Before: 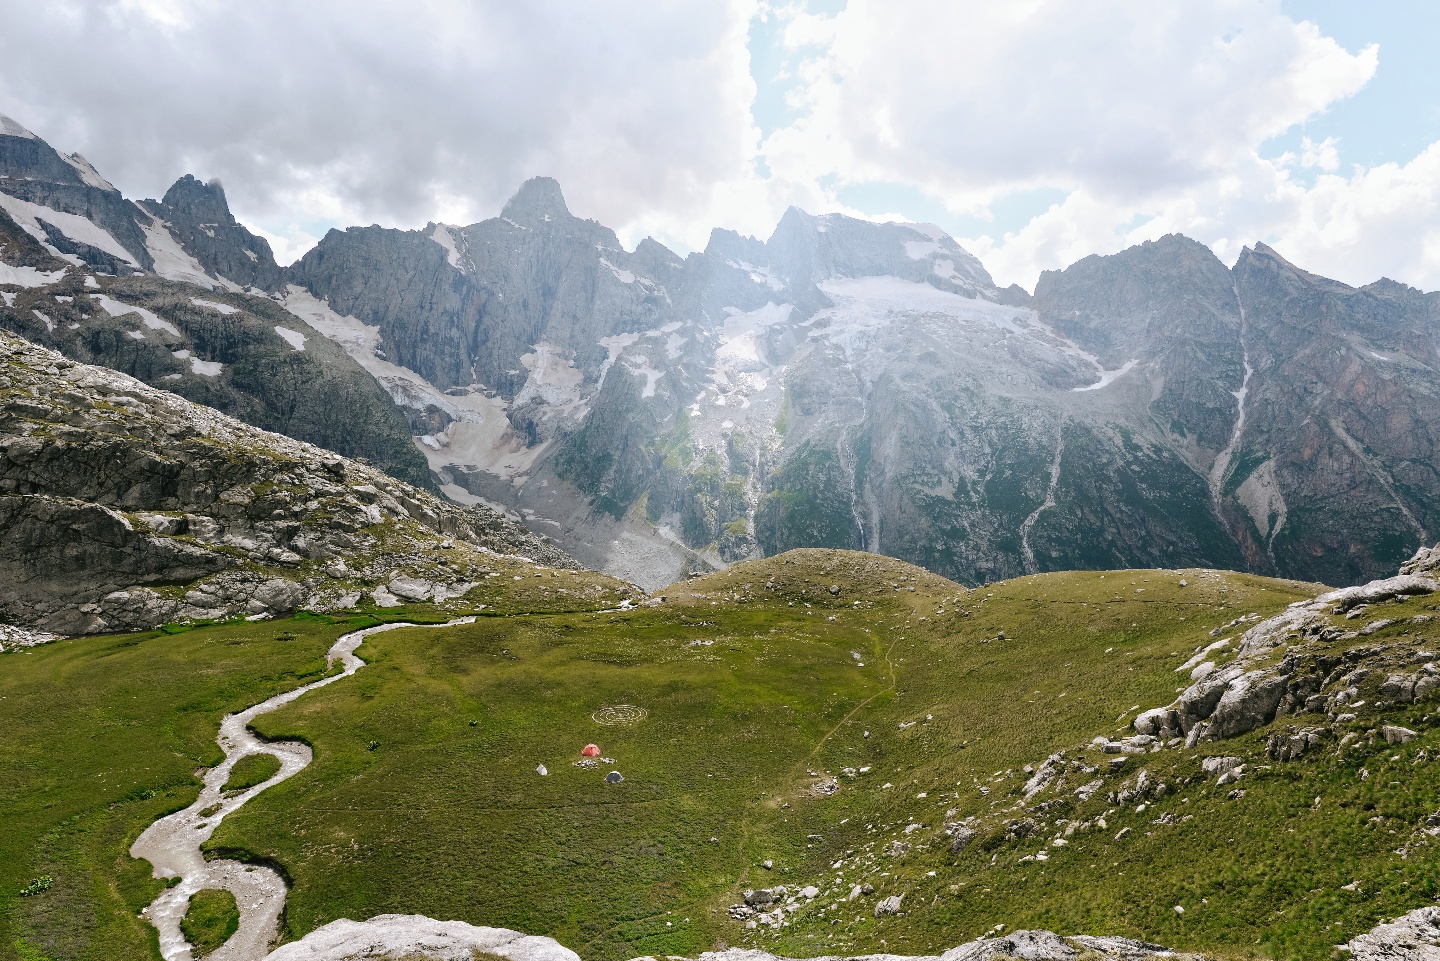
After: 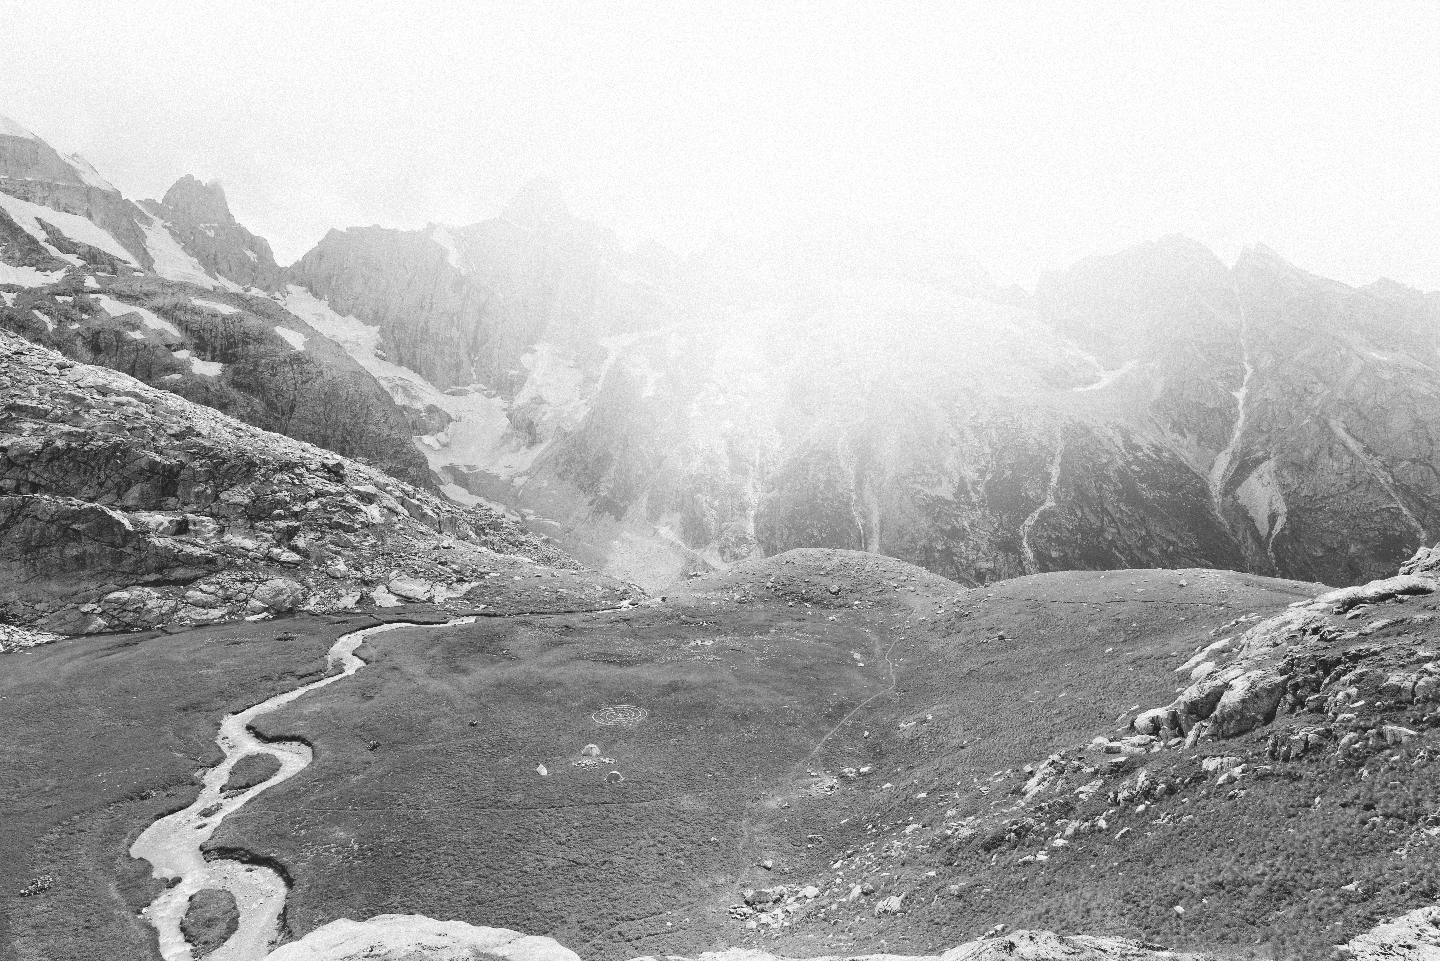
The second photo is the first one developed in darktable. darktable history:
contrast brightness saturation: contrast -0.28
exposure: compensate highlight preservation false
tone curve: curves: ch0 [(0, 0) (0.004, 0.001) (0.133, 0.132) (0.325, 0.395) (0.455, 0.565) (0.832, 0.925) (1, 1)], color space Lab, linked channels, preserve colors none
monochrome: on, module defaults
shadows and highlights: shadows -90, highlights 90, soften with gaussian
grain: mid-tones bias 0%
contrast equalizer: y [[0.526, 0.53, 0.532, 0.532, 0.53, 0.525], [0.5 ×6], [0.5 ×6], [0 ×6], [0 ×6]]
color correction: highlights a* -14.62, highlights b* -16.22, shadows a* 10.12, shadows b* 29.4
